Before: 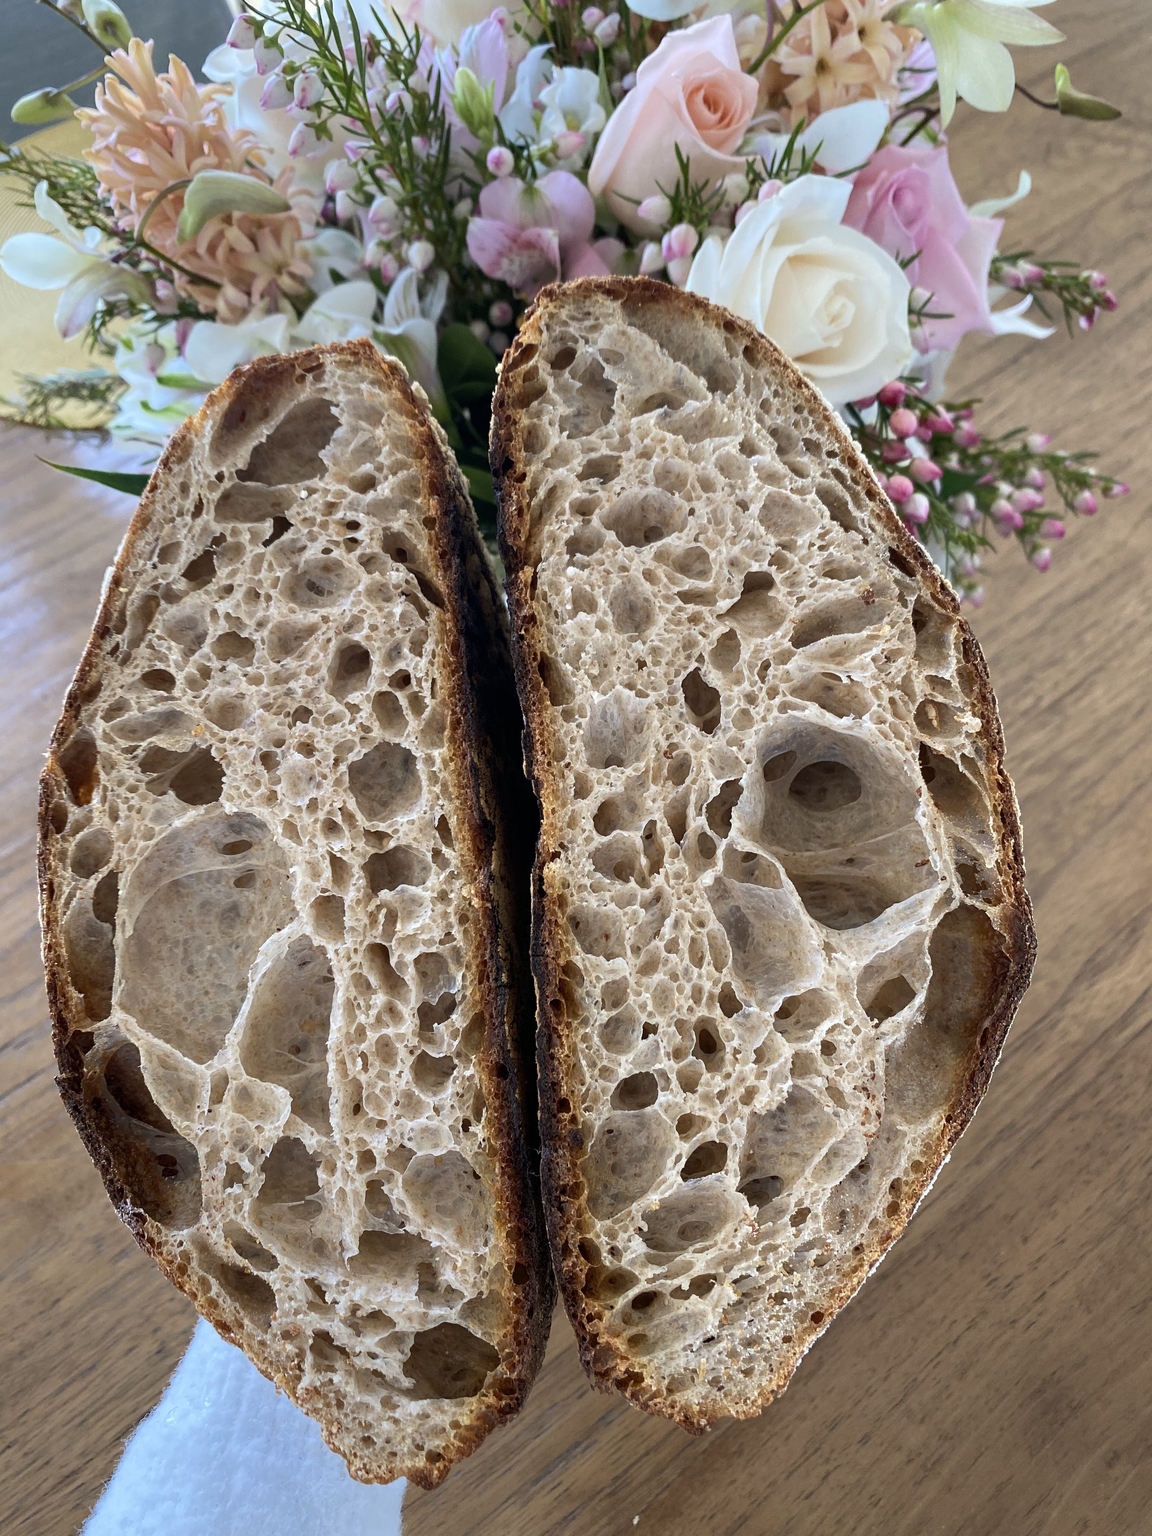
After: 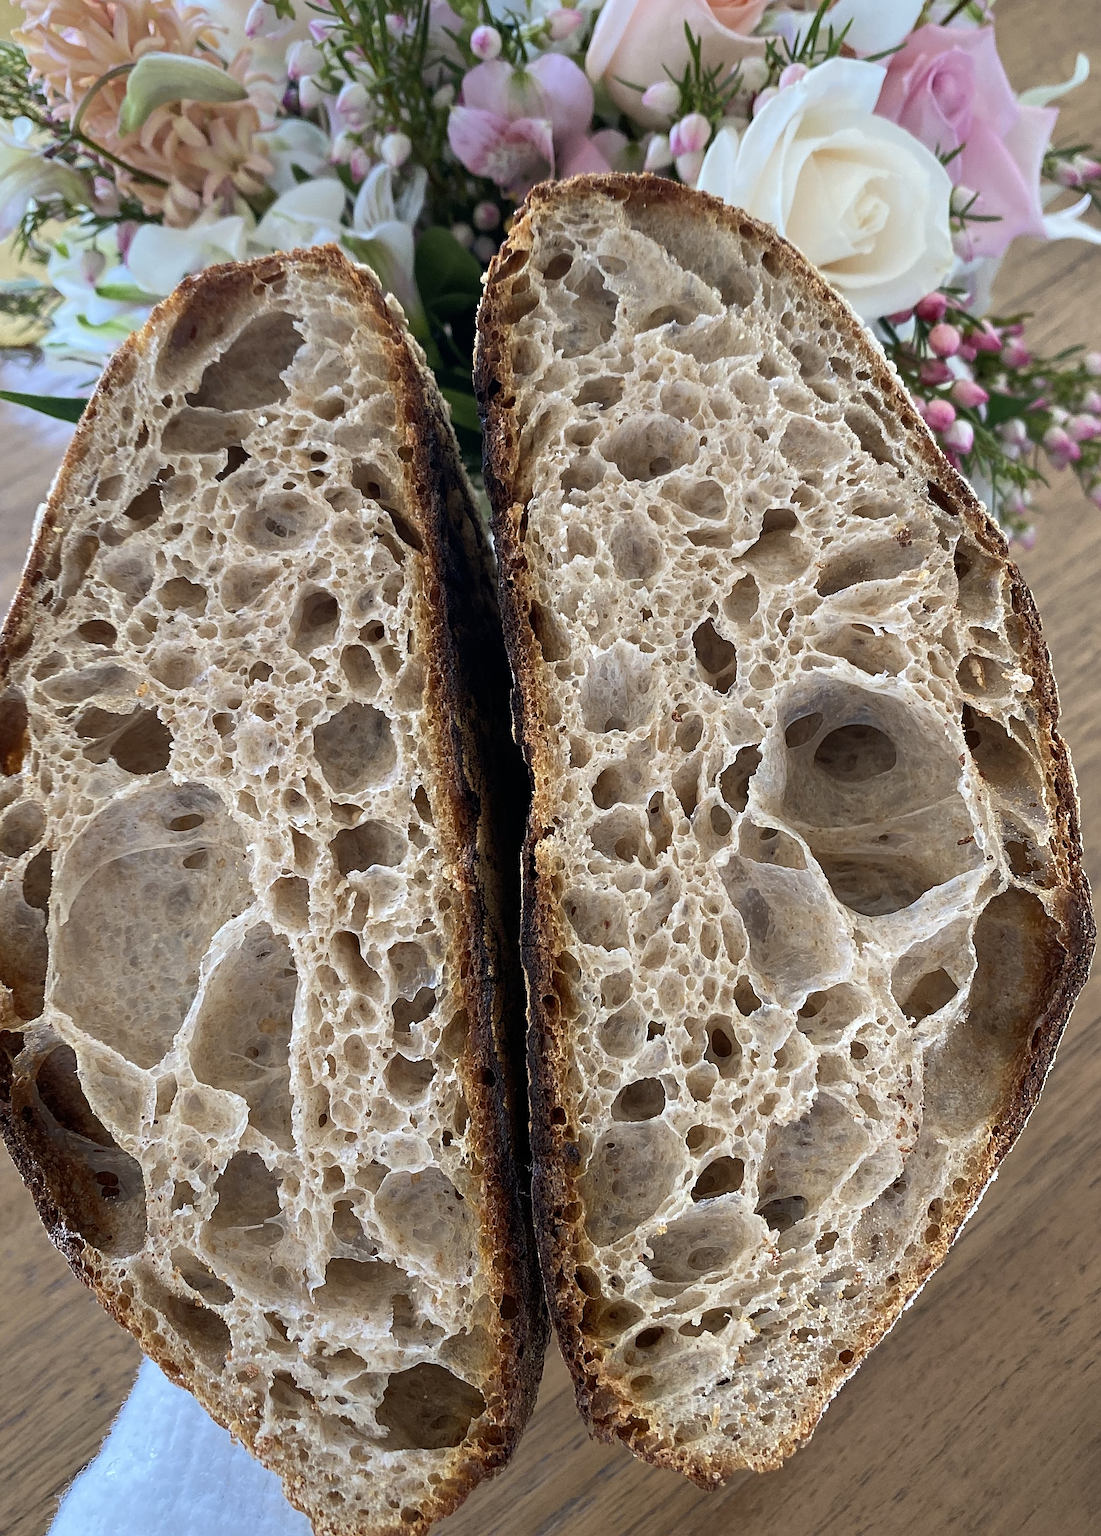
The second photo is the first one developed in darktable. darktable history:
crop: left 6.348%, top 8.08%, right 9.536%, bottom 3.932%
sharpen: on, module defaults
exposure: compensate highlight preservation false
